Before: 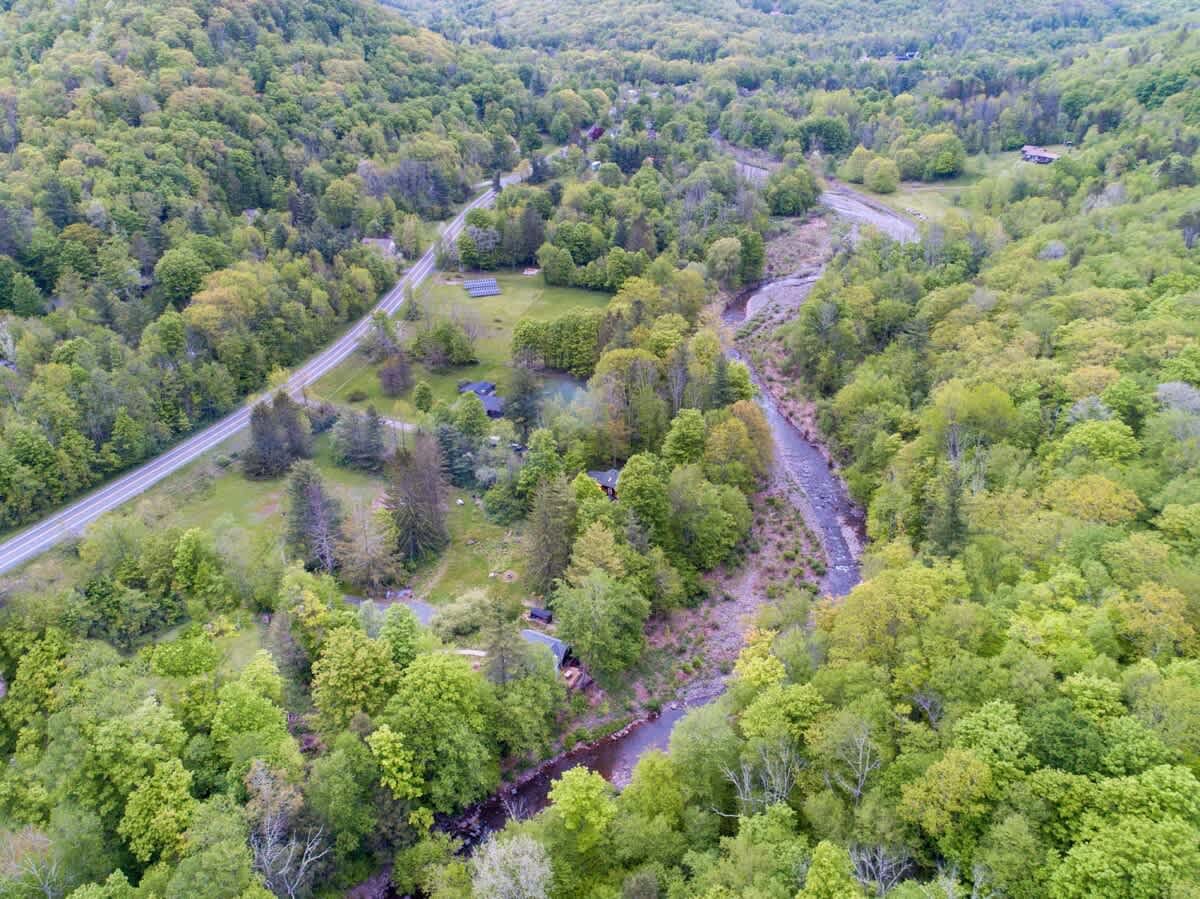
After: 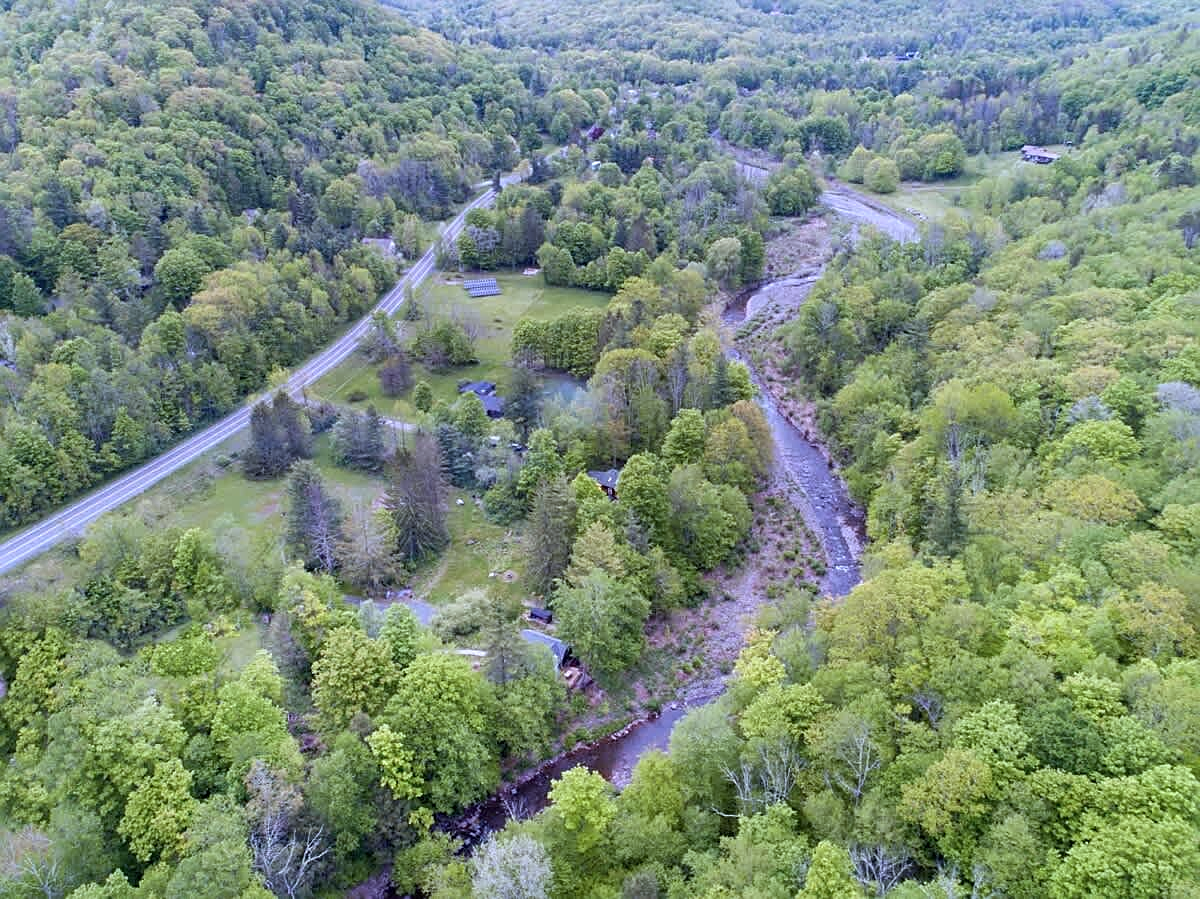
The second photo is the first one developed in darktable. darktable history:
contrast brightness saturation: saturation -0.1
sharpen: on, module defaults
white balance: red 0.931, blue 1.11
